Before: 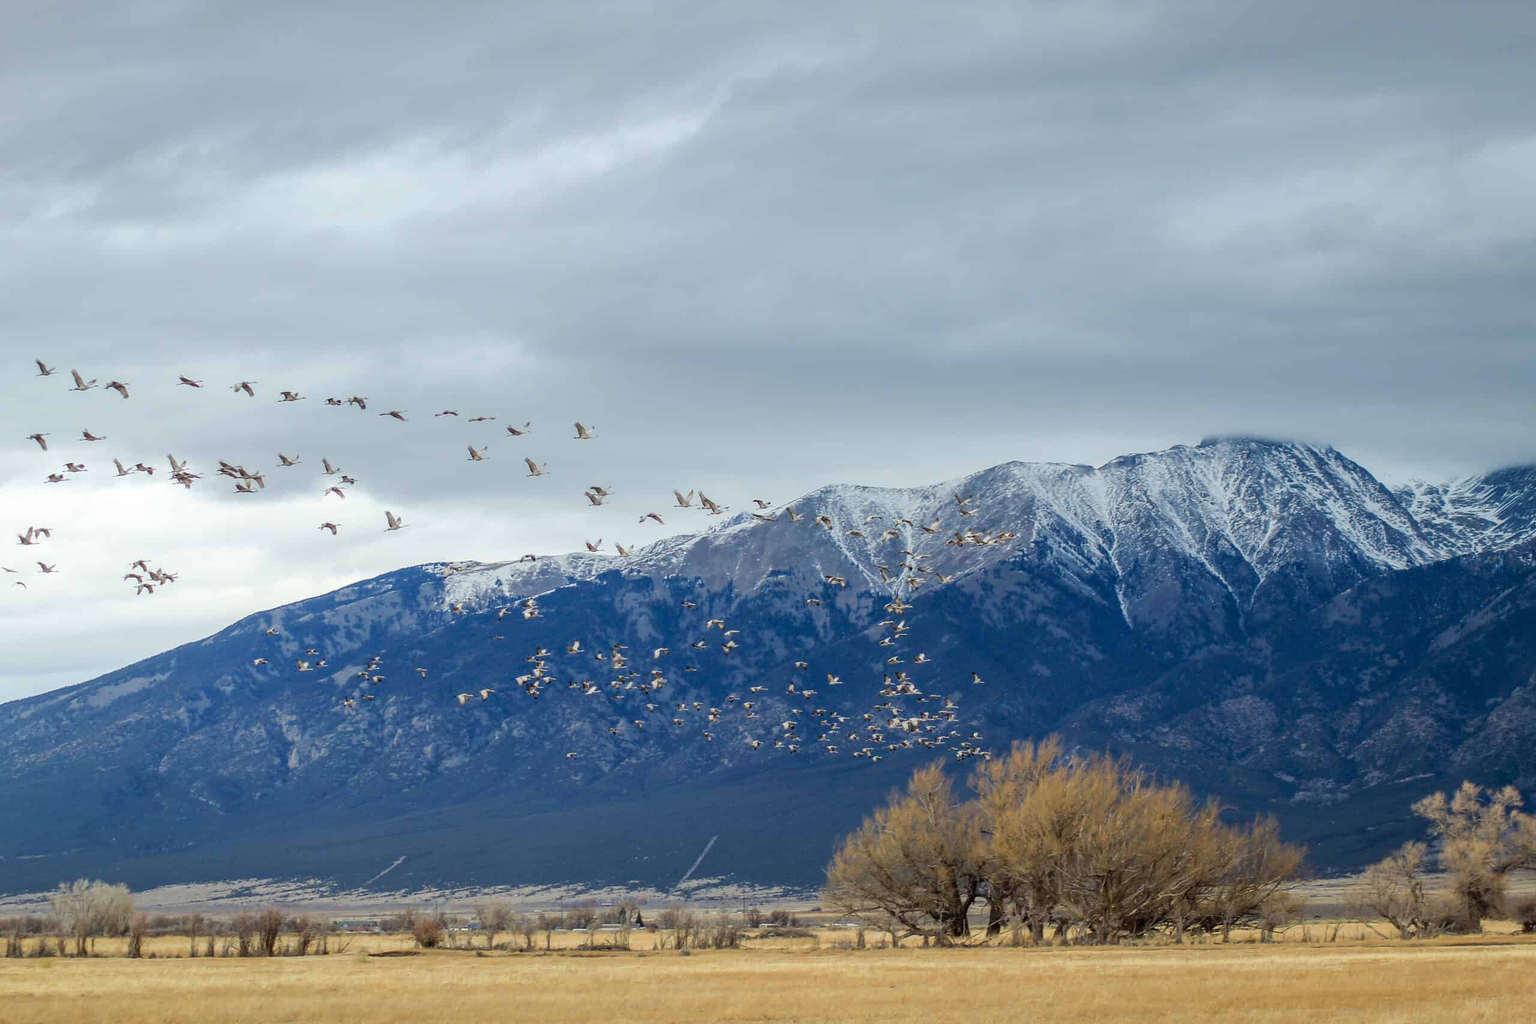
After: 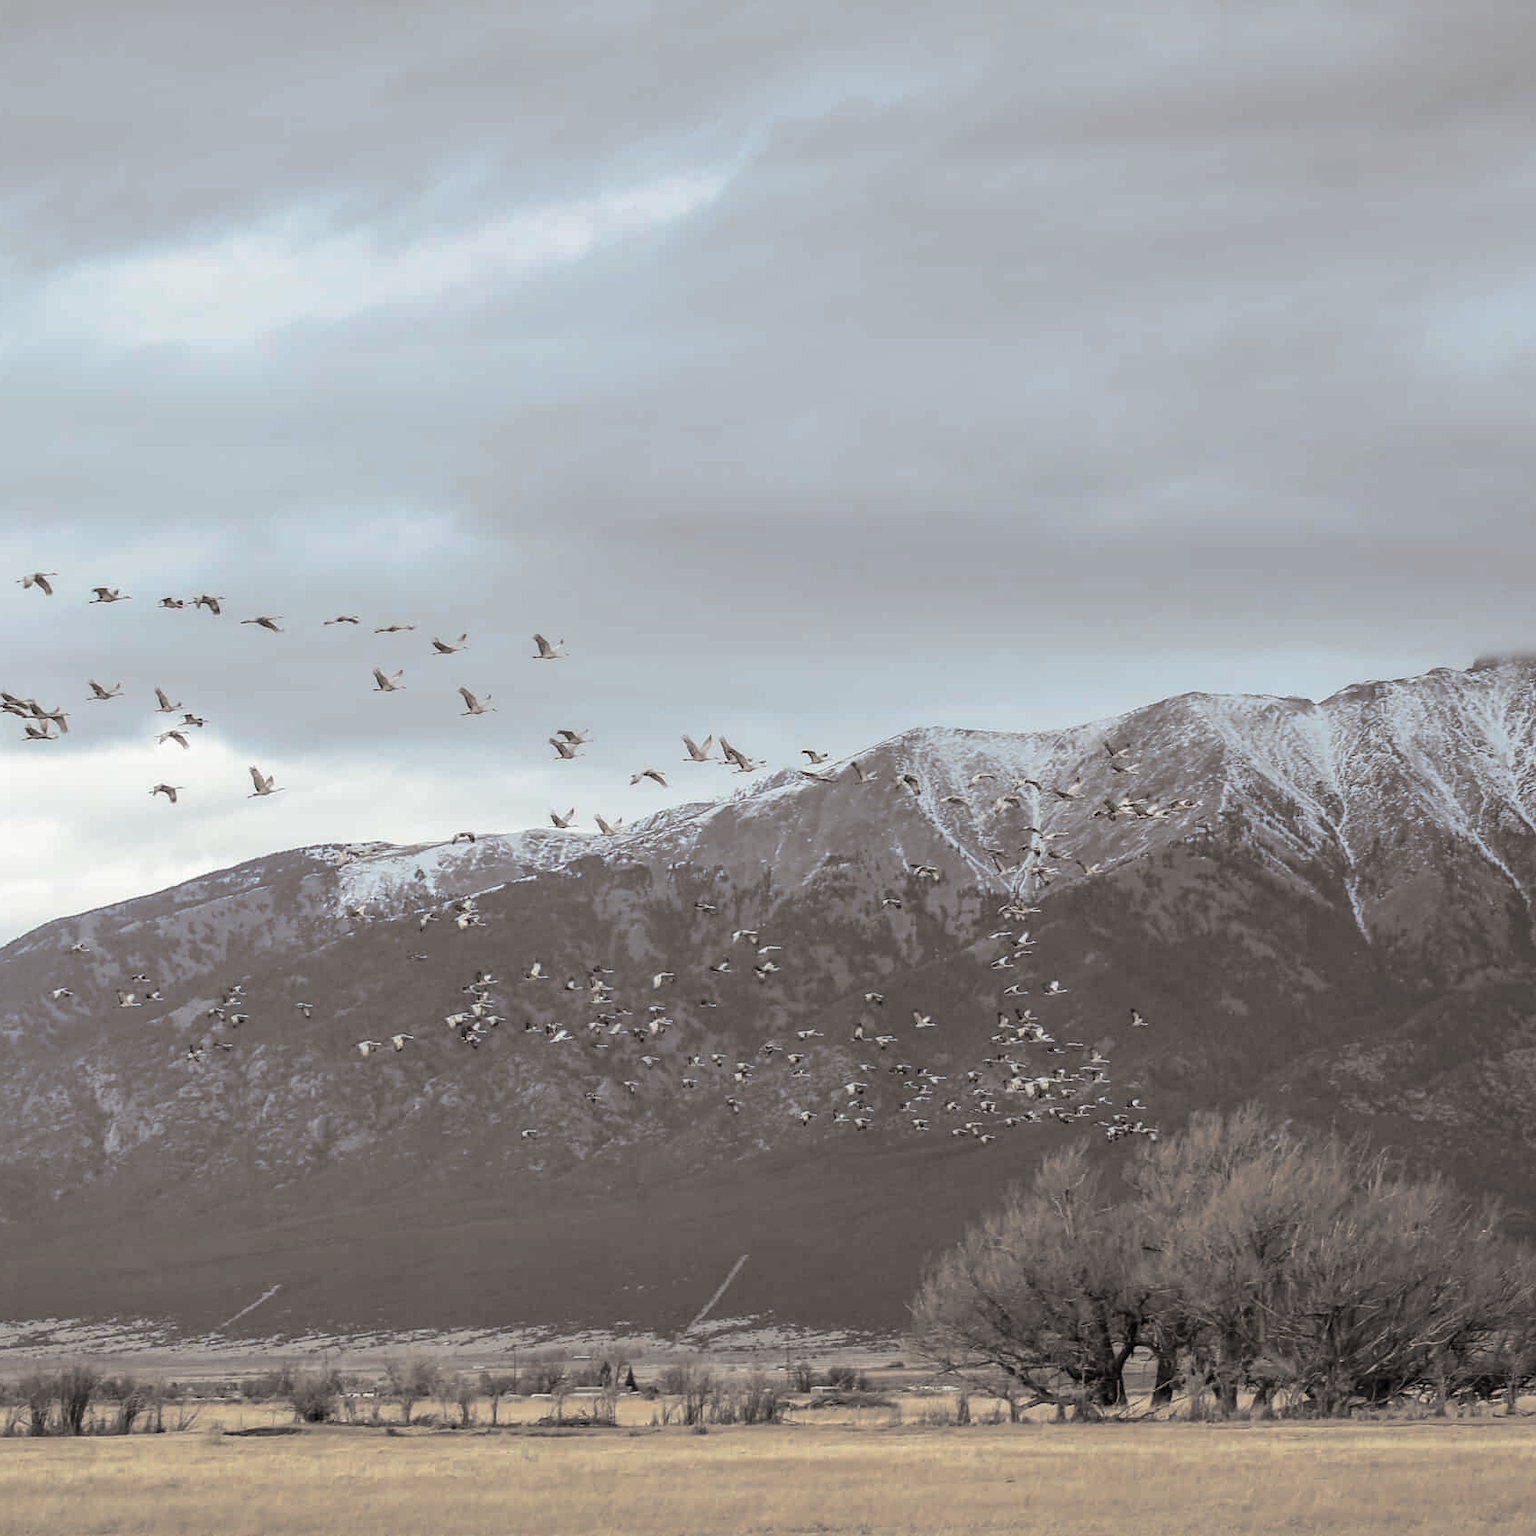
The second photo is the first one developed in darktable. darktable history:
crop and rotate: left 14.292%, right 19.041%
split-toning: shadows › hue 26°, shadows › saturation 0.09, highlights › hue 40°, highlights › saturation 0.18, balance -63, compress 0%
